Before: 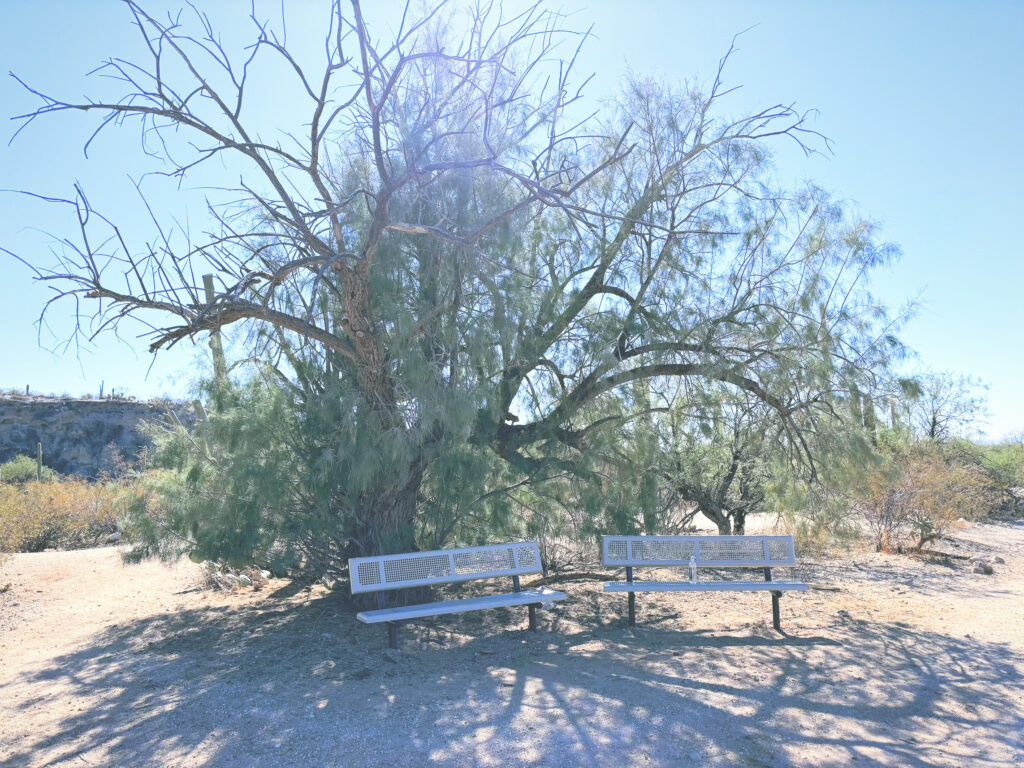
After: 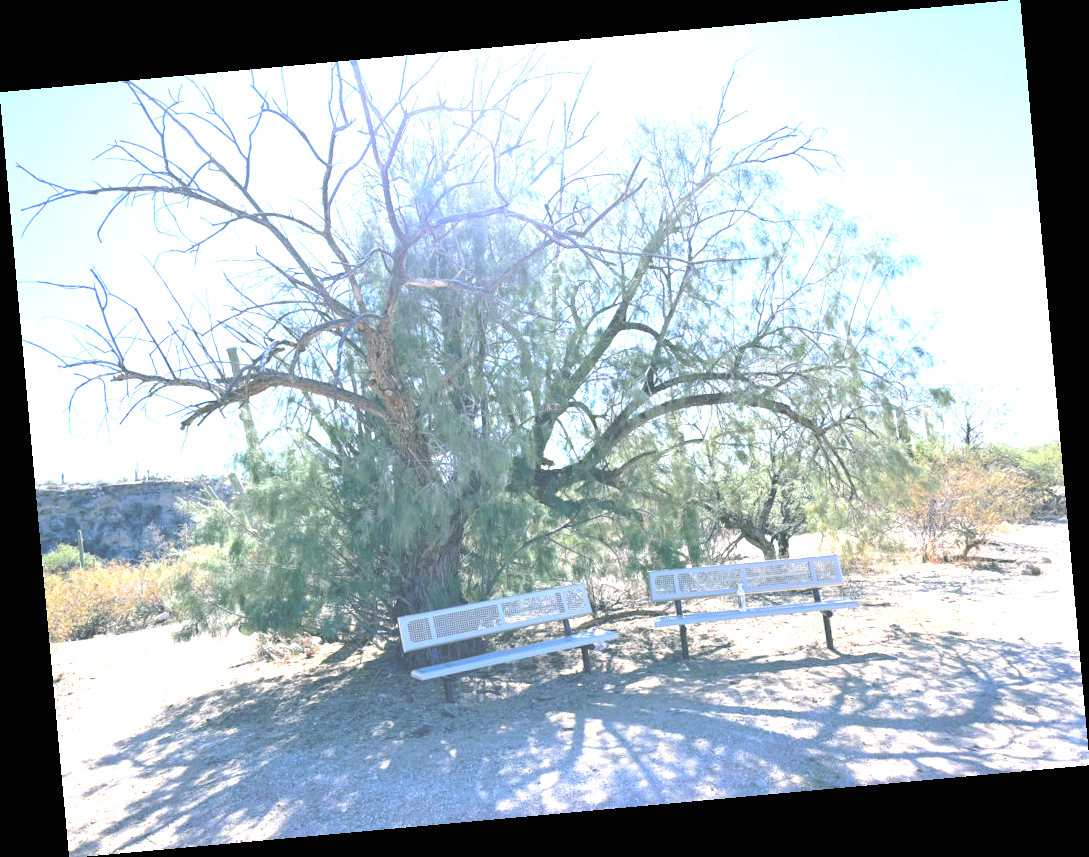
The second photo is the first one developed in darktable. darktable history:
rotate and perspective: rotation -5.2°, automatic cropping off
exposure: black level correction -0.001, exposure 0.9 EV, compensate exposure bias true, compensate highlight preservation false
